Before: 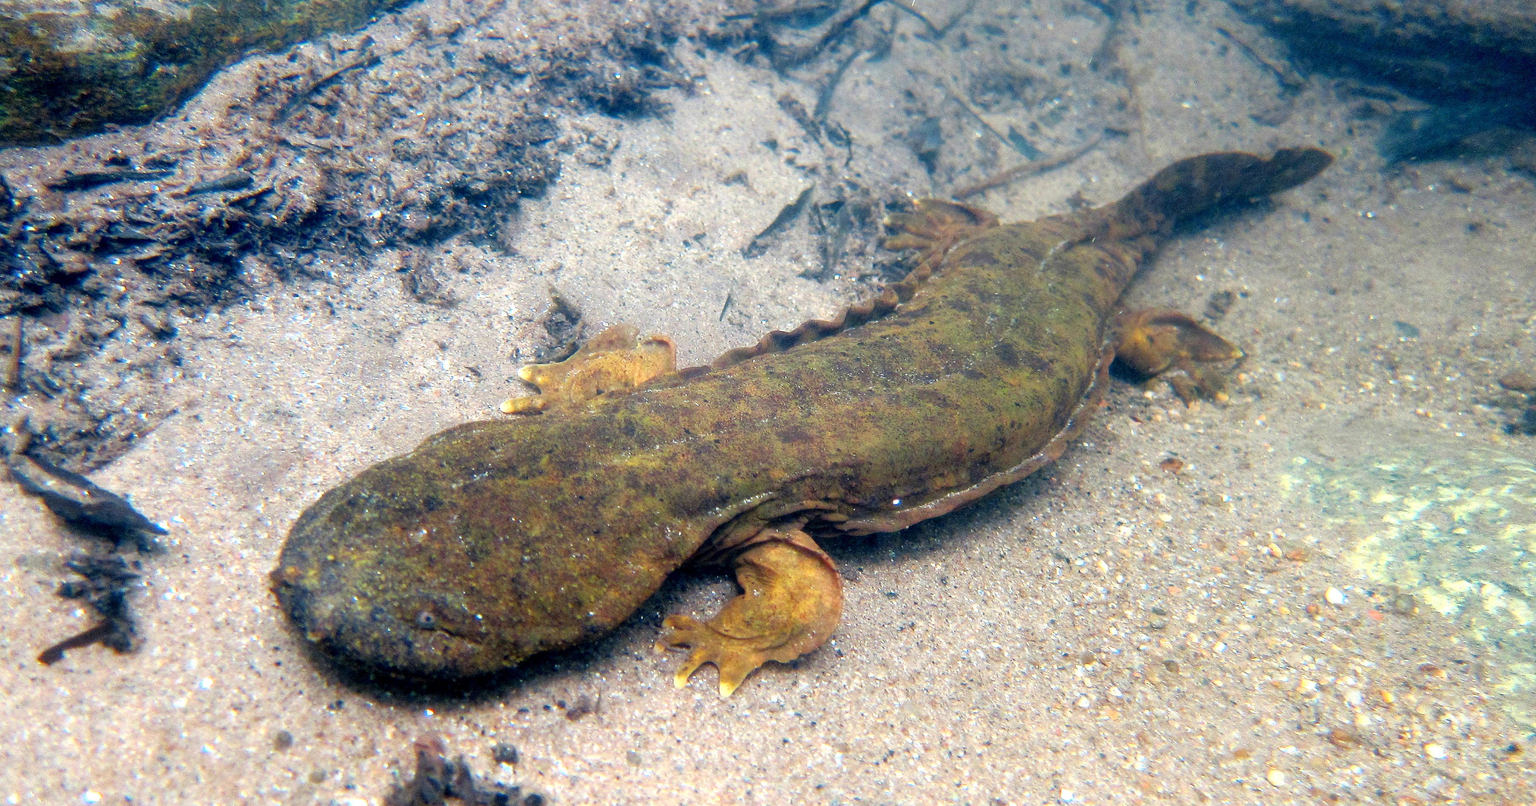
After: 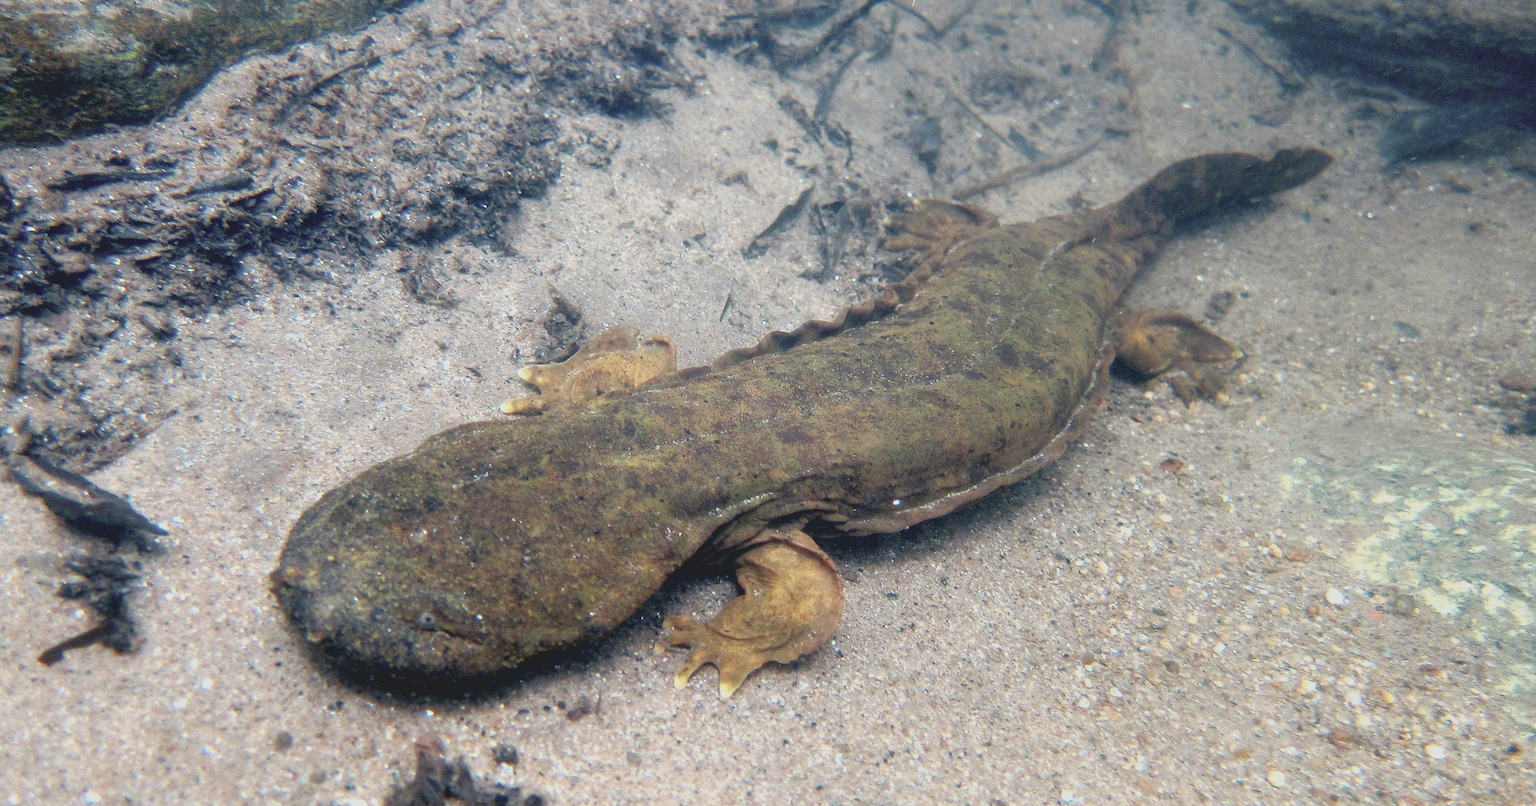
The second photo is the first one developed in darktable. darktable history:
contrast equalizer: octaves 7, y [[0.6 ×6], [0.55 ×6], [0 ×6], [0 ×6], [0 ×6]], mix 0.3
contrast brightness saturation: contrast -0.244, saturation -0.435
